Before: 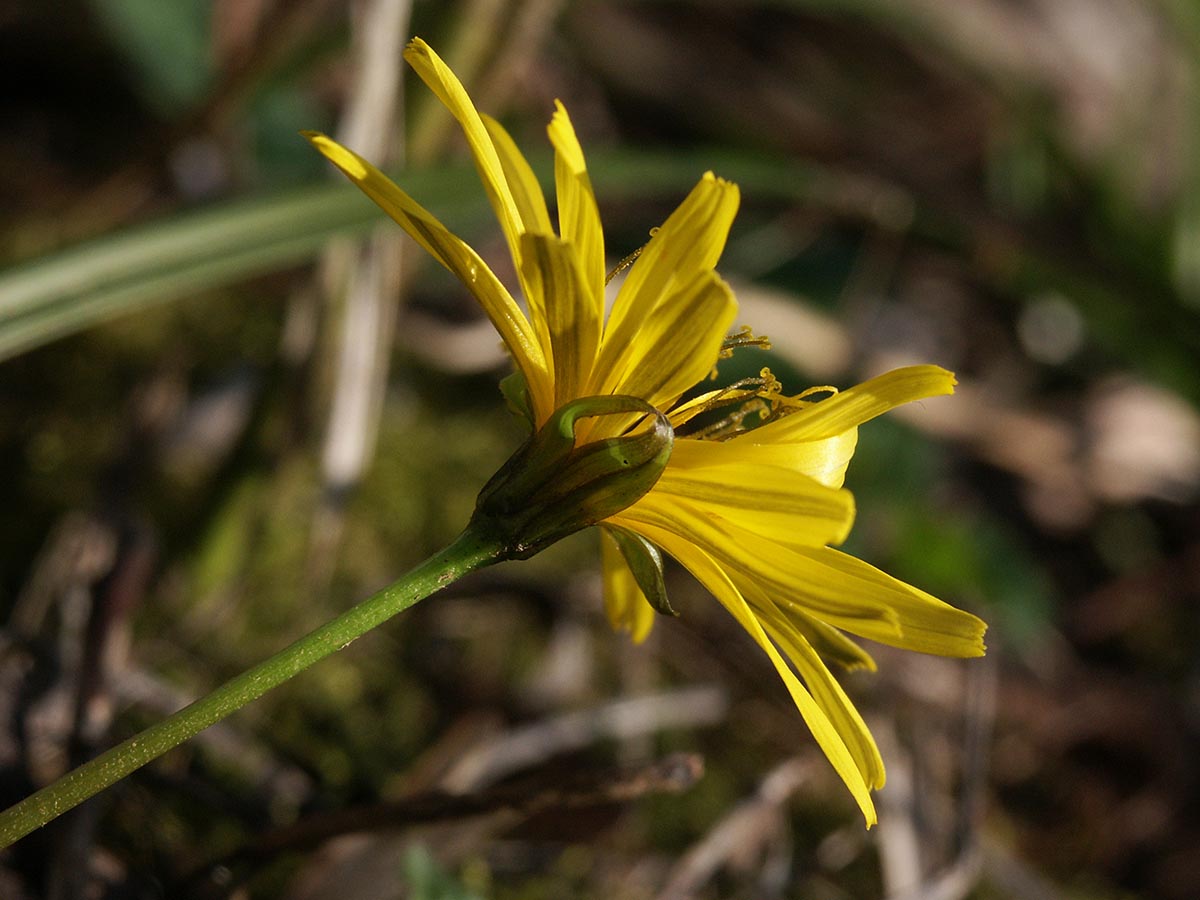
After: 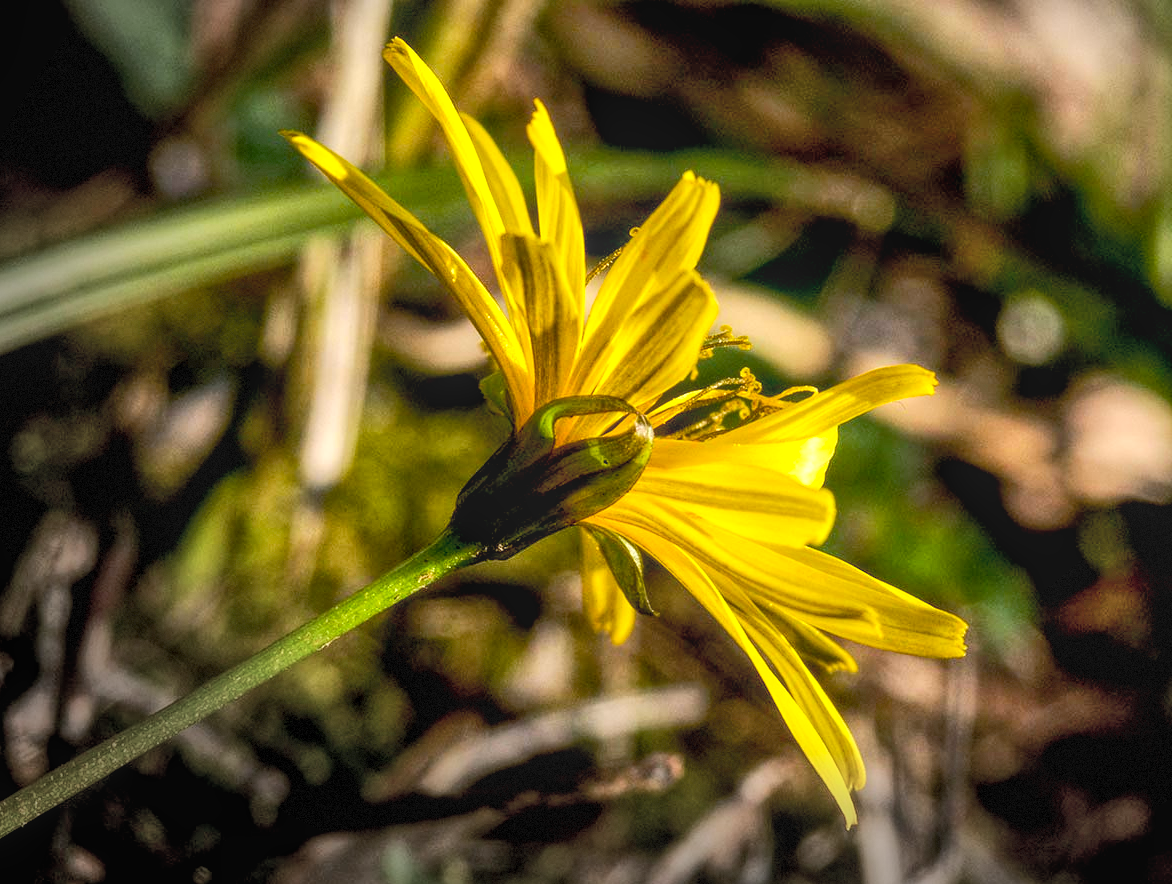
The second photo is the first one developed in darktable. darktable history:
tone equalizer: -8 EV 0.011 EV, -7 EV -0.029 EV, -6 EV 0.03 EV, -5 EV 0.031 EV, -4 EV 0.273 EV, -3 EV 0.637 EV, -2 EV 0.57 EV, -1 EV 0.18 EV, +0 EV 0.049 EV, edges refinement/feathering 500, mask exposure compensation -1.57 EV, preserve details no
shadows and highlights: low approximation 0.01, soften with gaussian
haze removal: strength -0.105, compatibility mode true, adaptive false
vignetting: center (0.219, -0.235), automatic ratio true, dithering 8-bit output
color balance rgb: perceptual saturation grading › global saturation 19.36%
crop and rotate: left 1.746%, right 0.552%, bottom 1.721%
exposure: black level correction 0.011, exposure 0.692 EV, compensate exposure bias true, compensate highlight preservation false
local contrast: highlights 66%, shadows 35%, detail 166%, midtone range 0.2
